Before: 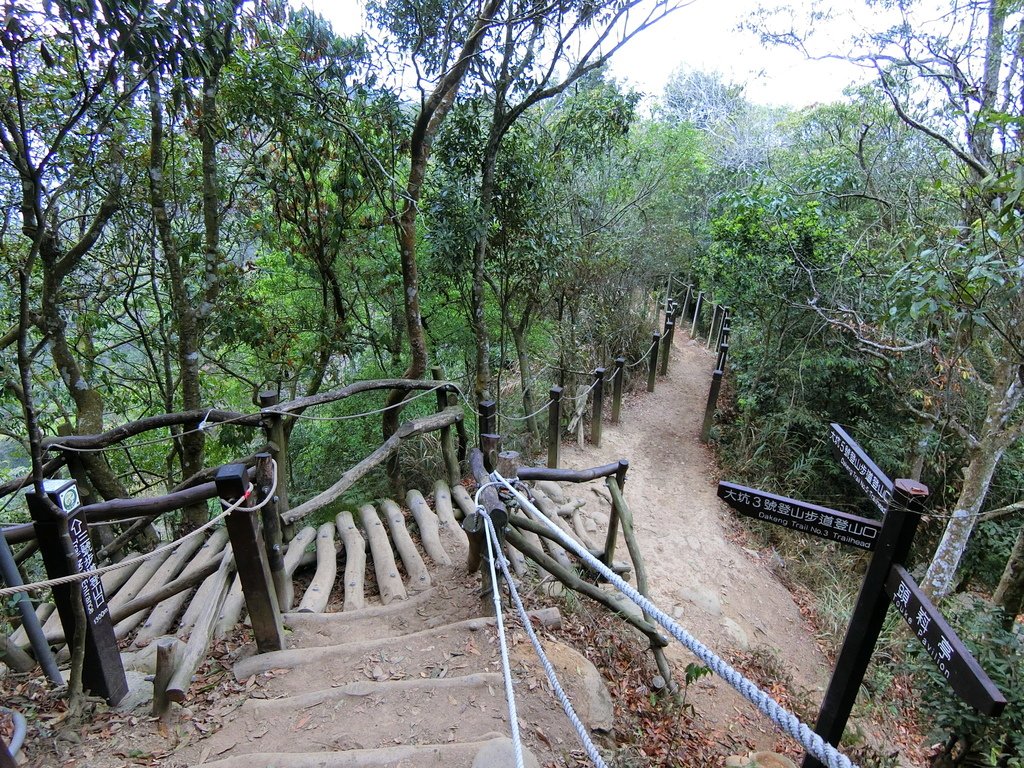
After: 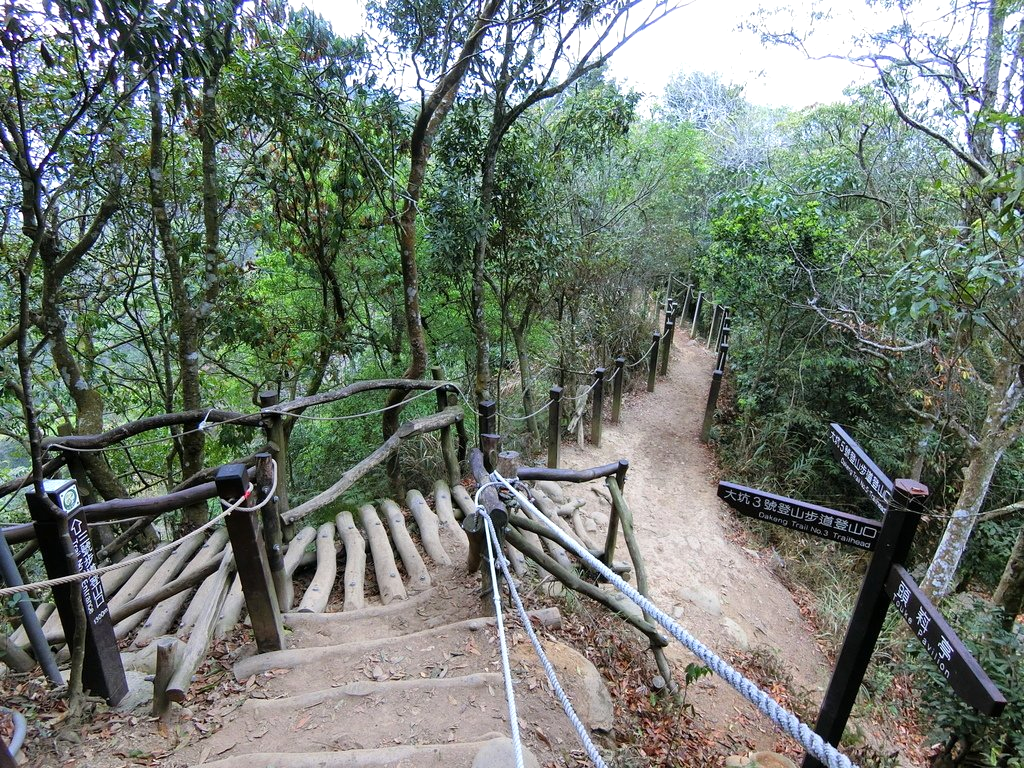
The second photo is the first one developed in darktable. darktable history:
levels: levels [0, 0.474, 0.947]
